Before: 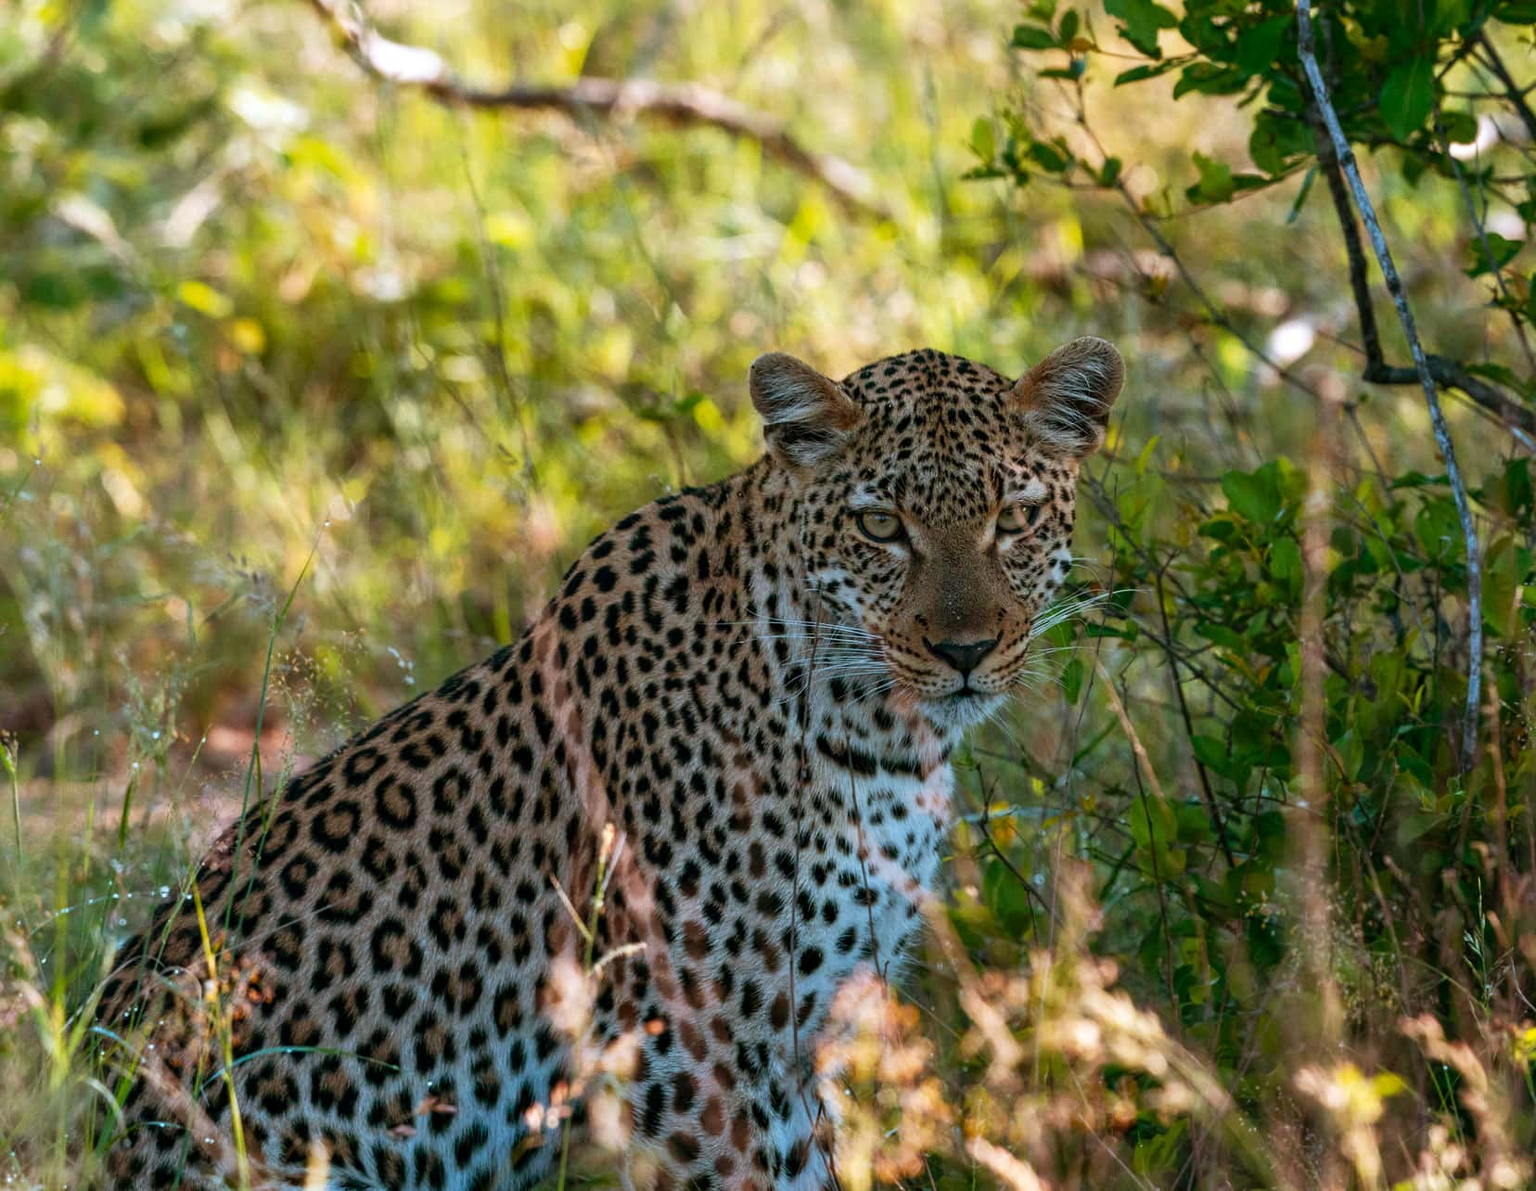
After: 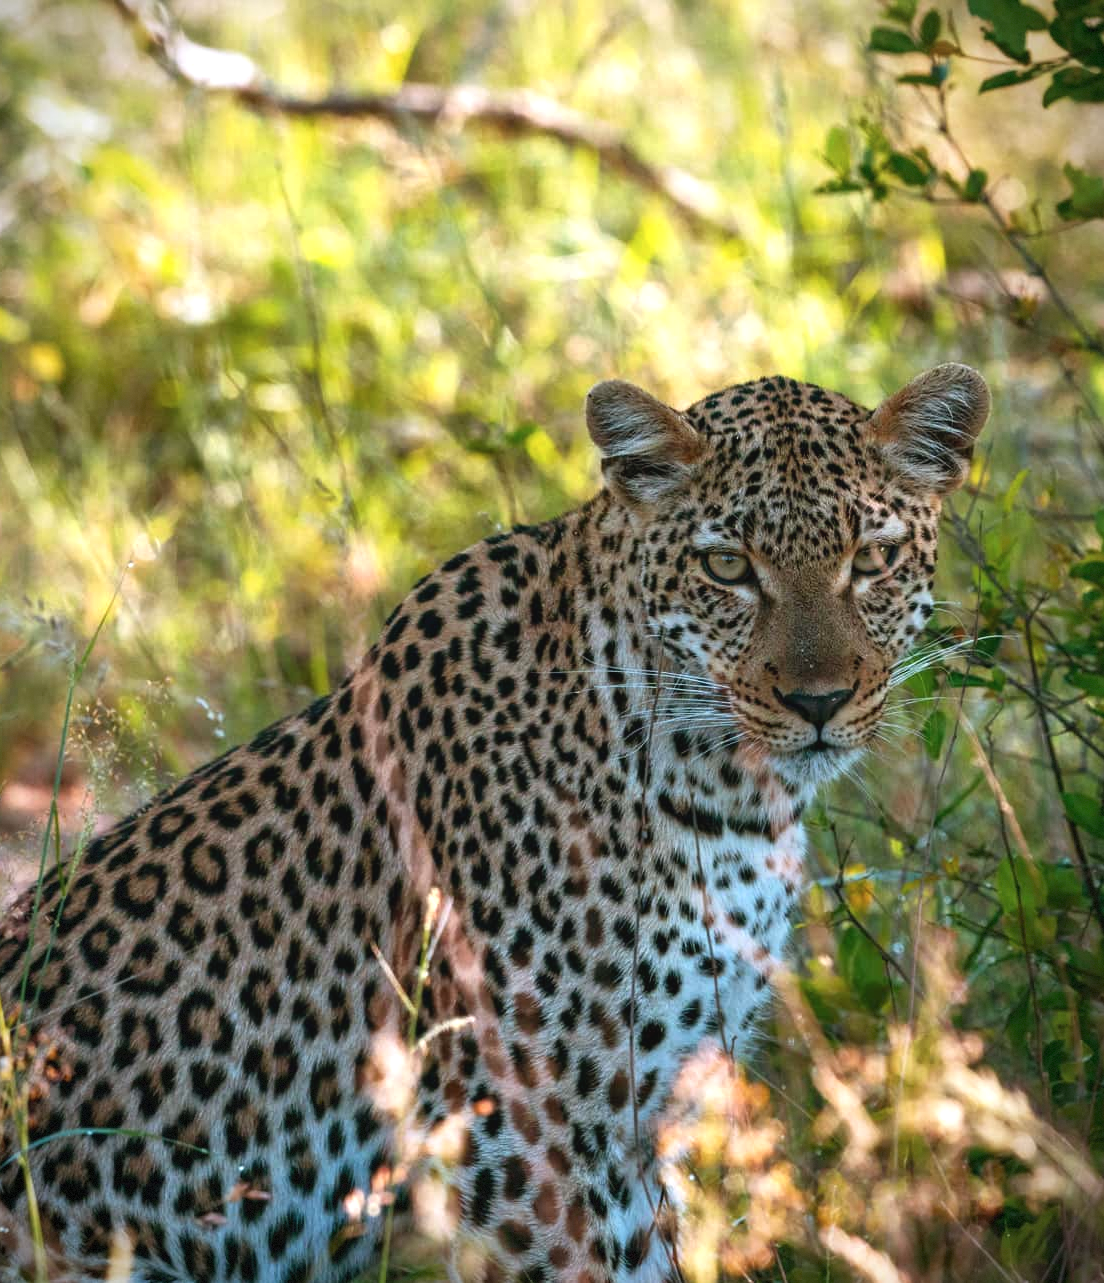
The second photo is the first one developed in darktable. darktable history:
vignetting: fall-off start 81.67%, fall-off radius 61.9%, brightness -0.585, saturation -0.109, automatic ratio true, width/height ratio 1.415, dithering 8-bit output
exposure: black level correction 0, exposure 0.696 EV, compensate highlight preservation false
contrast brightness saturation: contrast -0.084, brightness -0.034, saturation -0.106
crop and rotate: left 13.44%, right 19.887%
